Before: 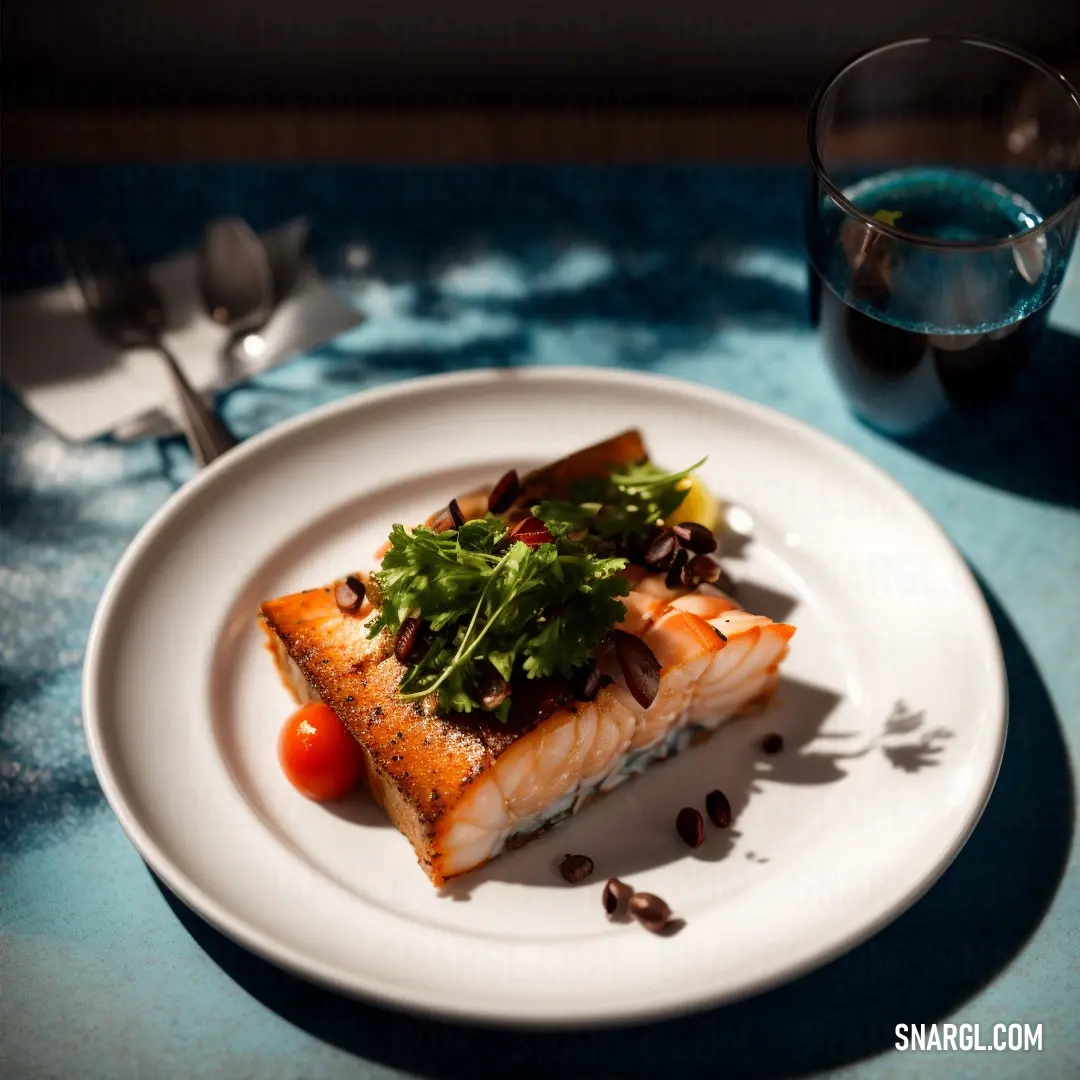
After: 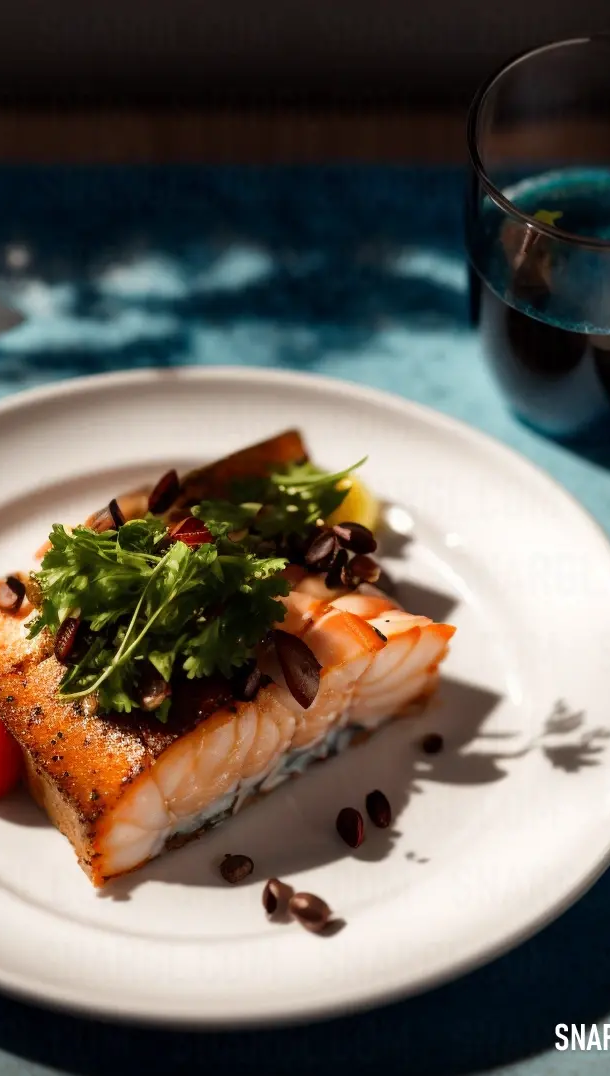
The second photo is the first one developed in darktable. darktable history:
crop: left 31.552%, top 0.008%, right 11.683%
